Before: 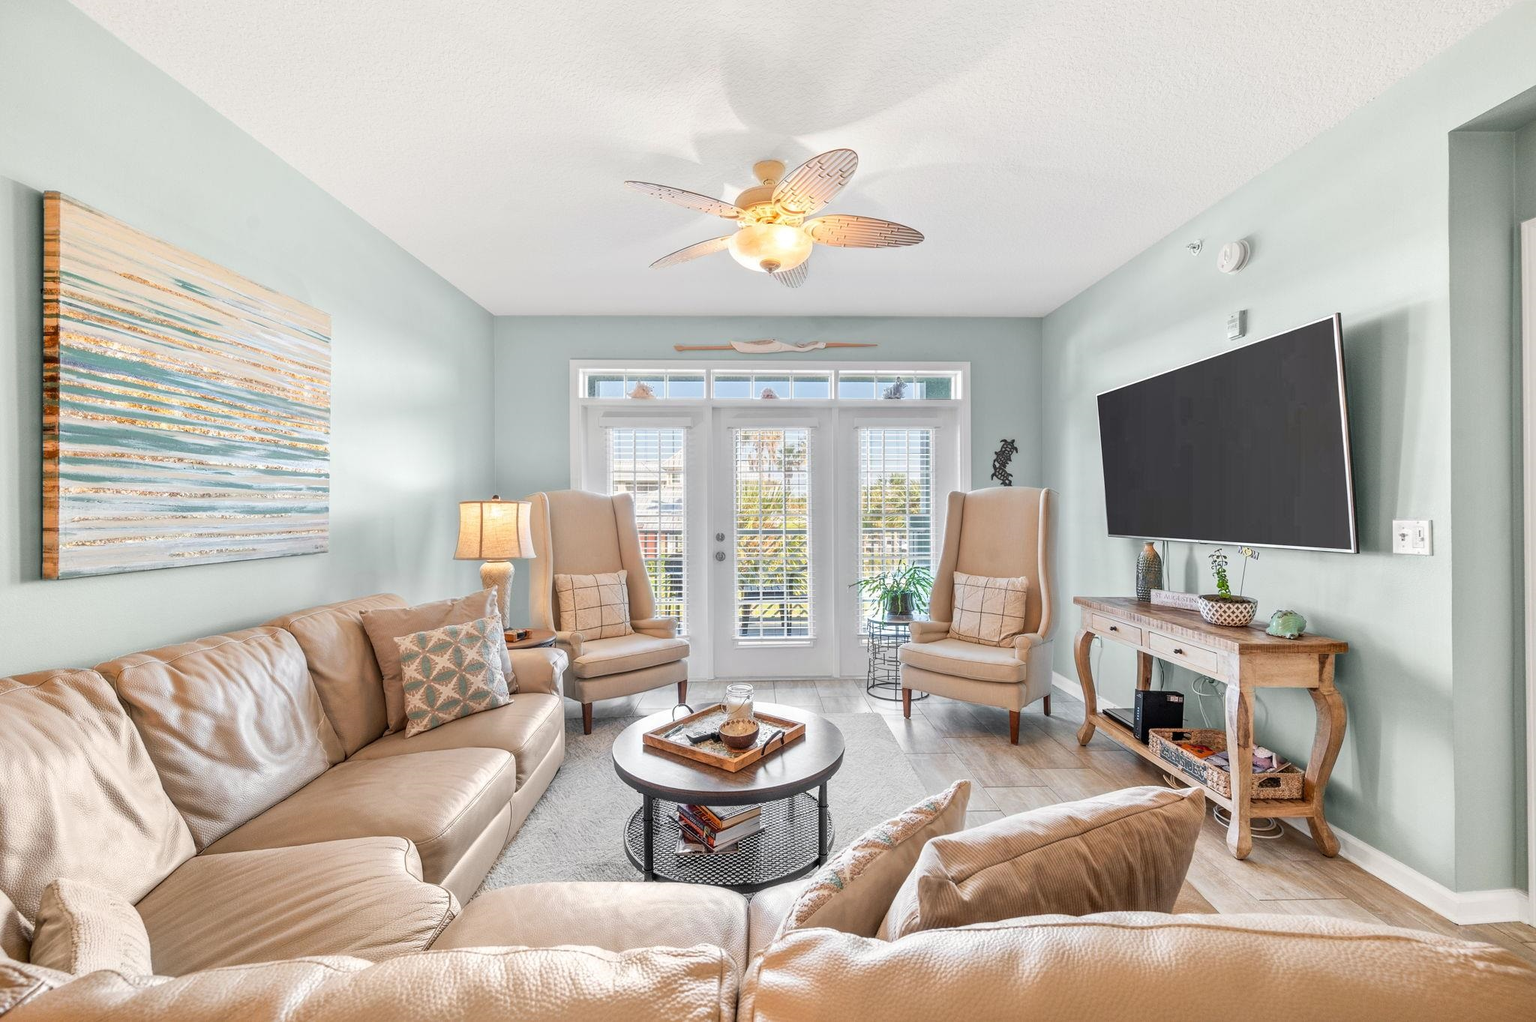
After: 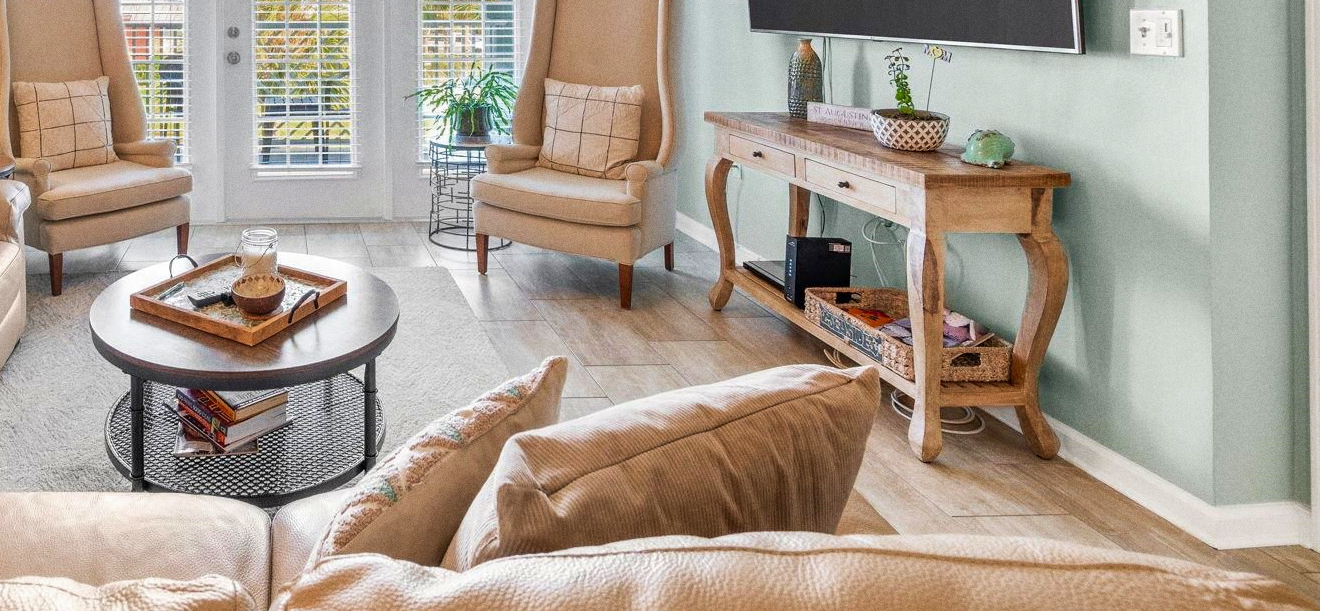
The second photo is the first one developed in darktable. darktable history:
grain: on, module defaults
velvia: on, module defaults
color zones: curves: ch0 [(0, 0.425) (0.143, 0.422) (0.286, 0.42) (0.429, 0.419) (0.571, 0.419) (0.714, 0.42) (0.857, 0.422) (1, 0.425)]
crop and rotate: left 35.509%, top 50.238%, bottom 4.934%
